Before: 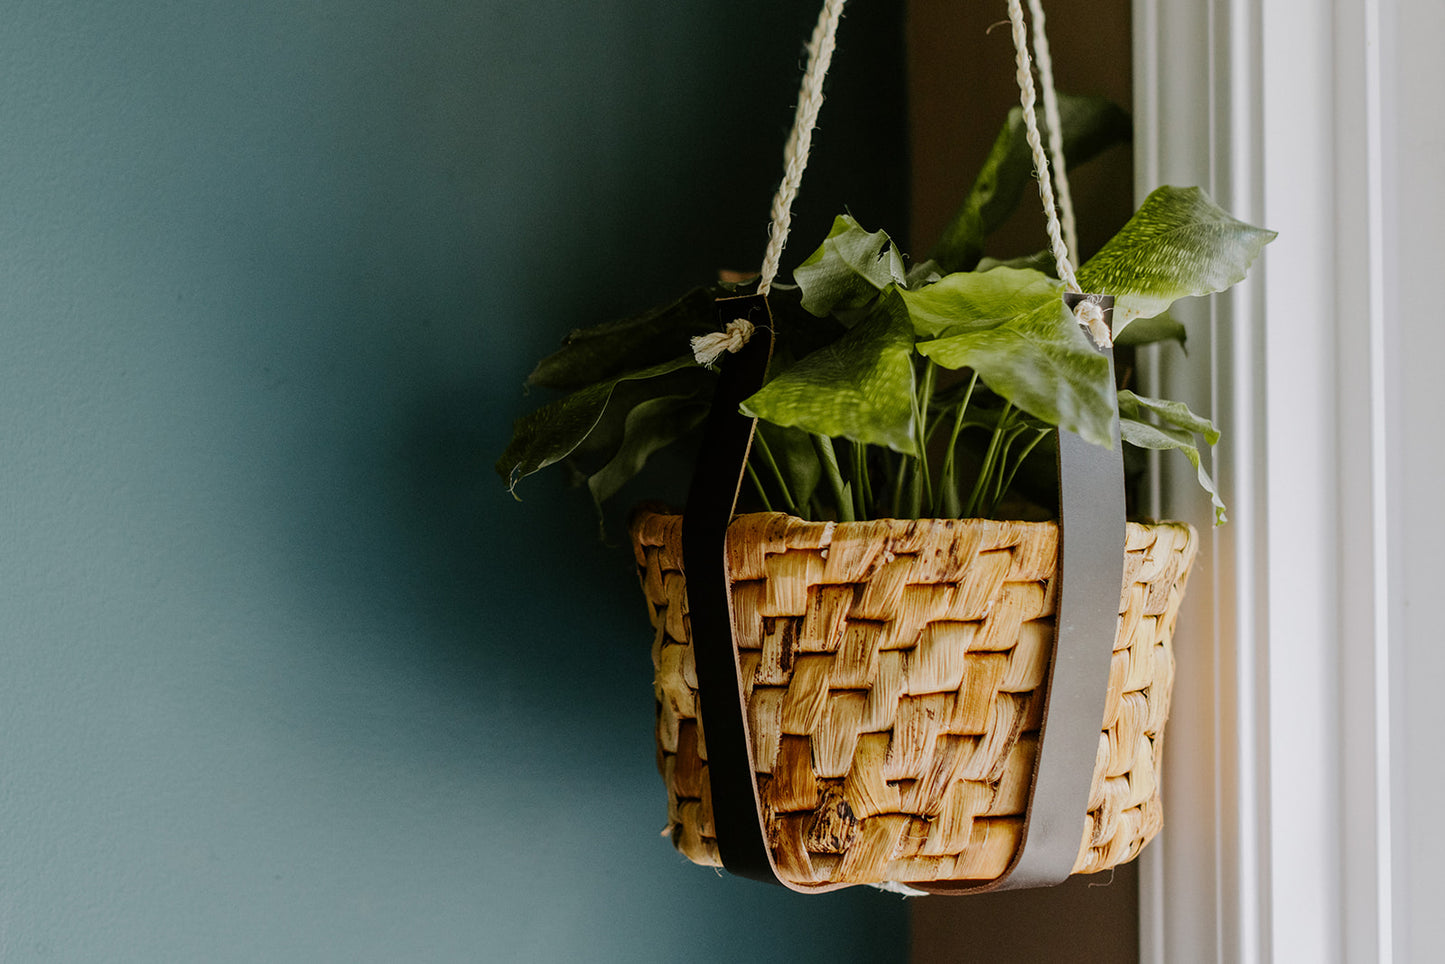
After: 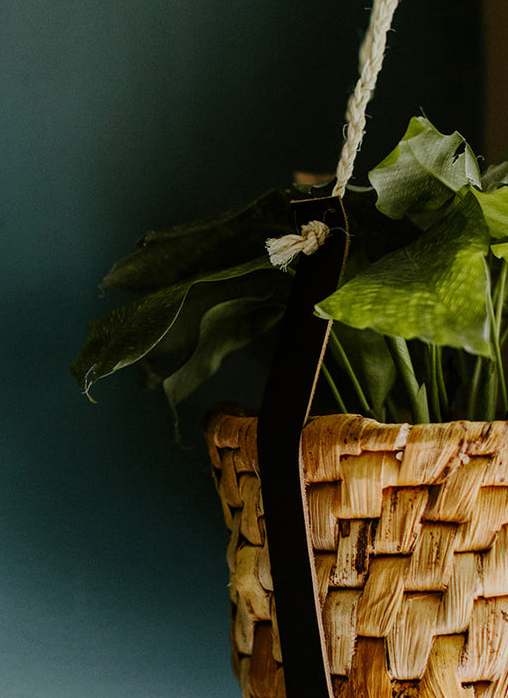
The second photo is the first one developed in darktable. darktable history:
crop and rotate: left 29.476%, top 10.214%, right 35.32%, bottom 17.333%
exposure: exposure 0.081 EV, compensate highlight preservation false
